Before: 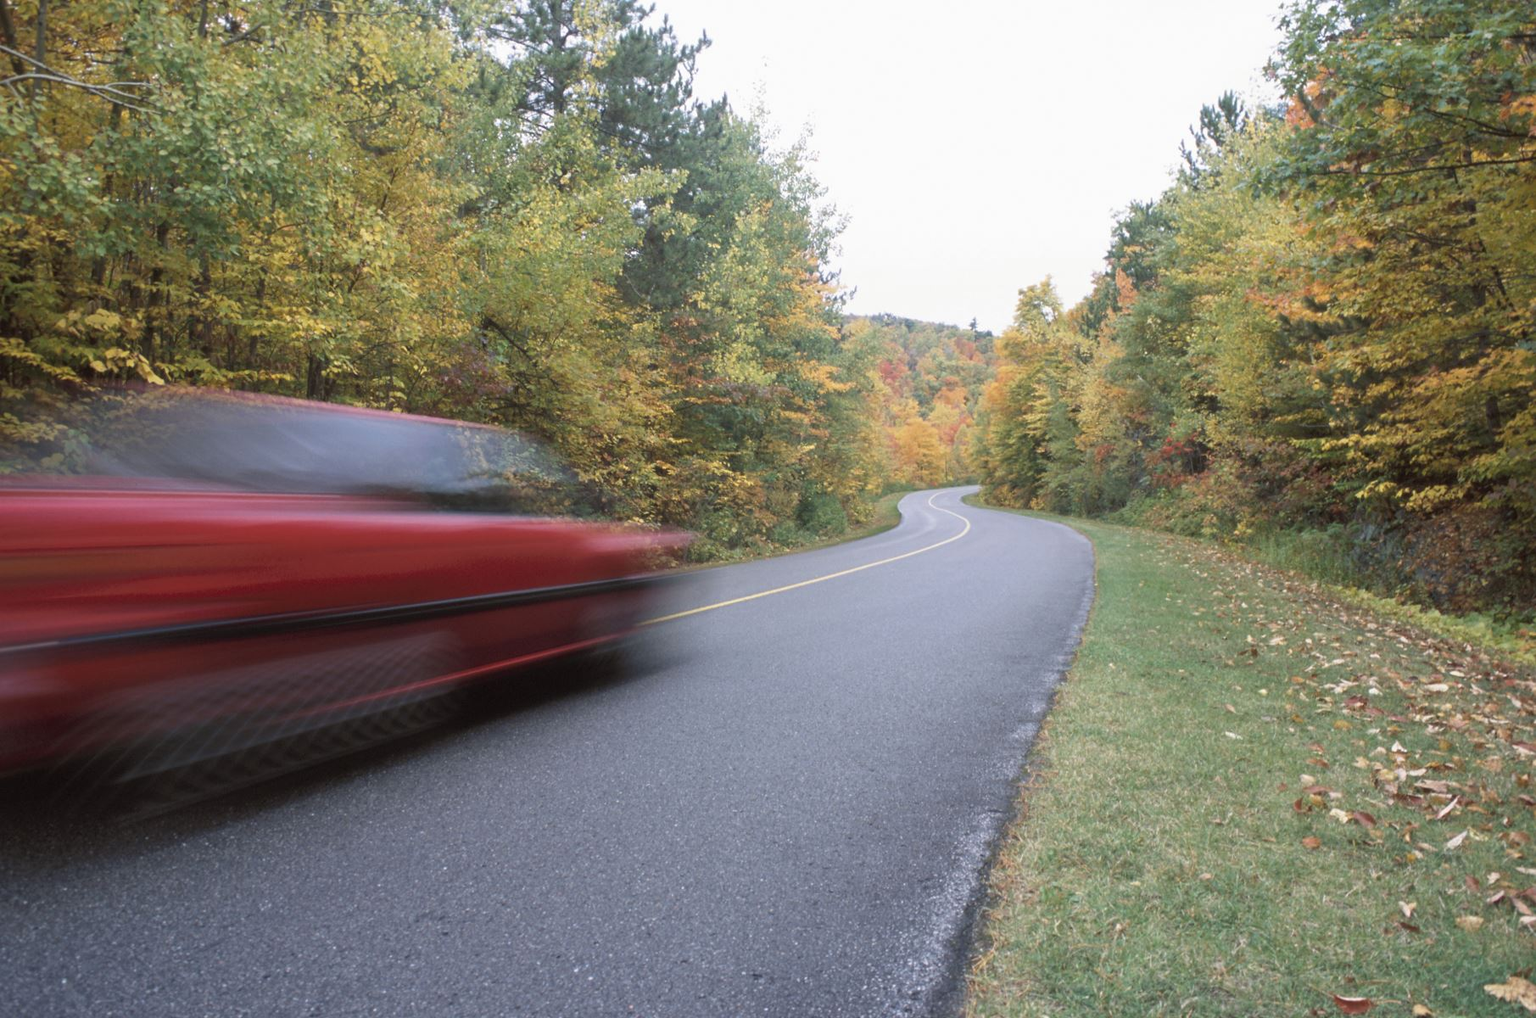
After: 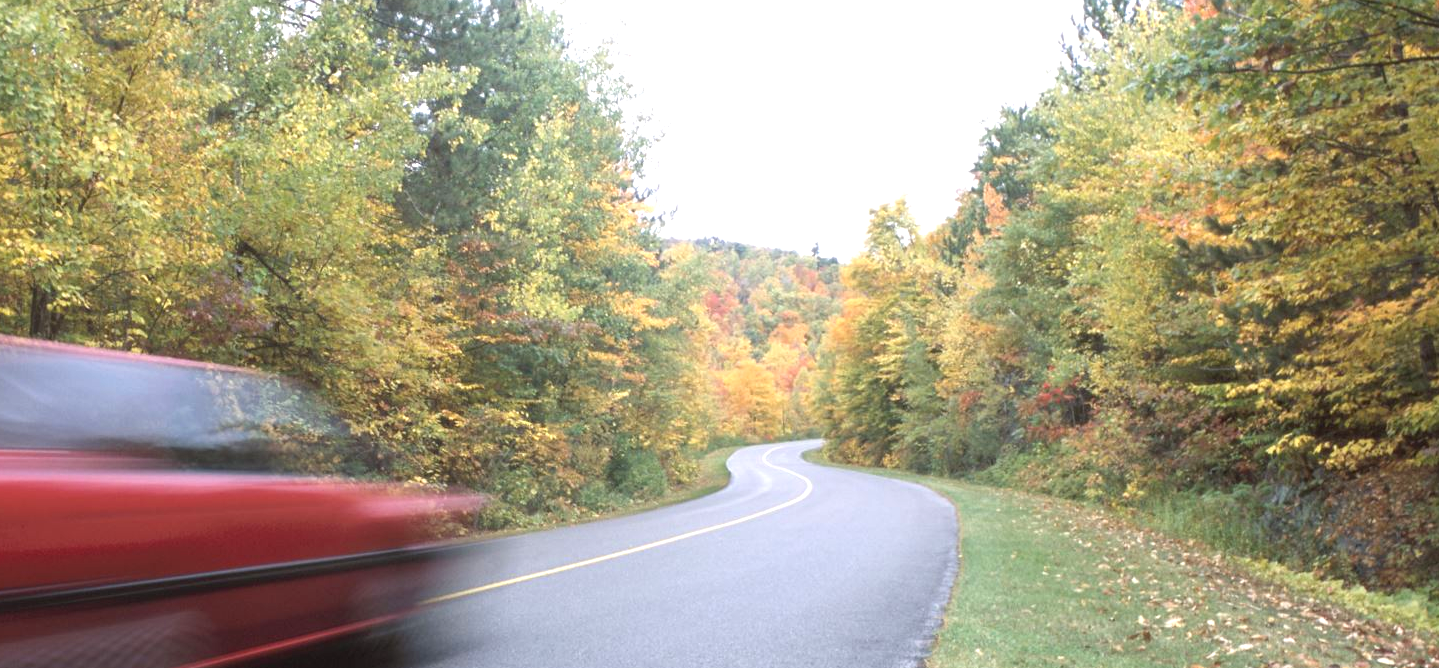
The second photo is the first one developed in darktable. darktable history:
exposure: black level correction 0, exposure 0.7 EV, compensate highlight preservation false
crop: left 18.38%, top 11.092%, right 2.134%, bottom 33.217%
